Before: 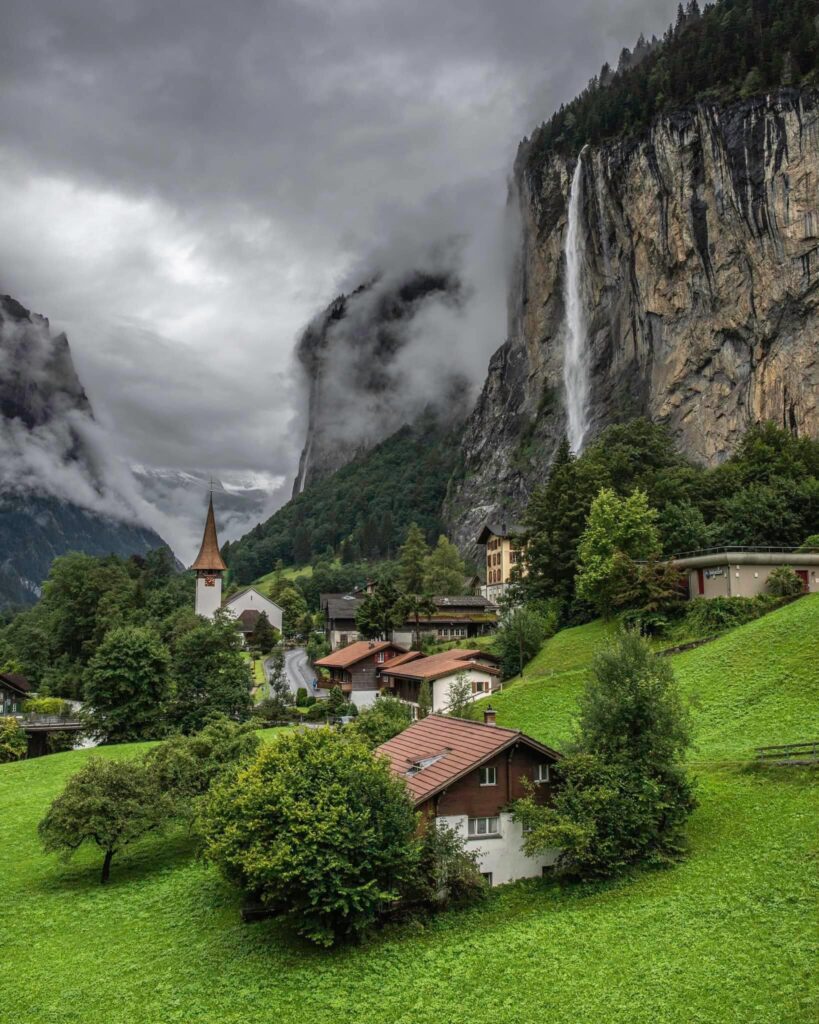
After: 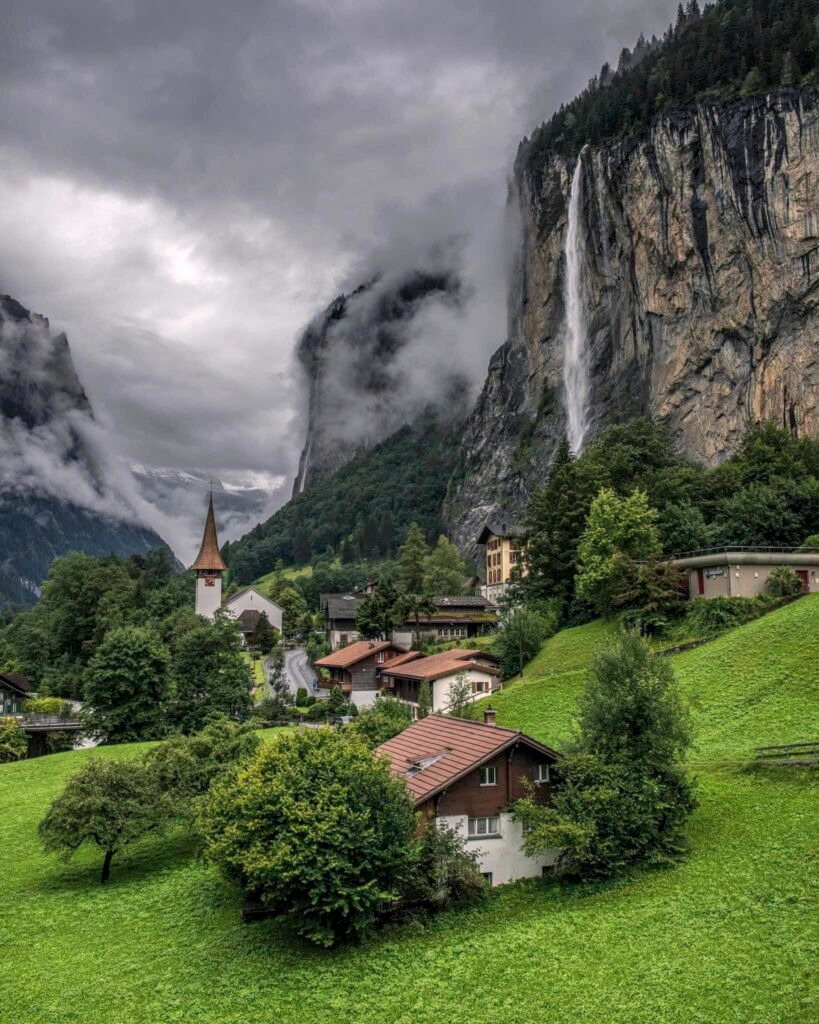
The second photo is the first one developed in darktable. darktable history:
local contrast: highlights 100%, shadows 100%, detail 120%, midtone range 0.2
color balance rgb: shadows lift › chroma 1.41%, shadows lift › hue 260°, power › chroma 0.5%, power › hue 260°, highlights gain › chroma 1%, highlights gain › hue 27°, saturation formula JzAzBz (2021)
